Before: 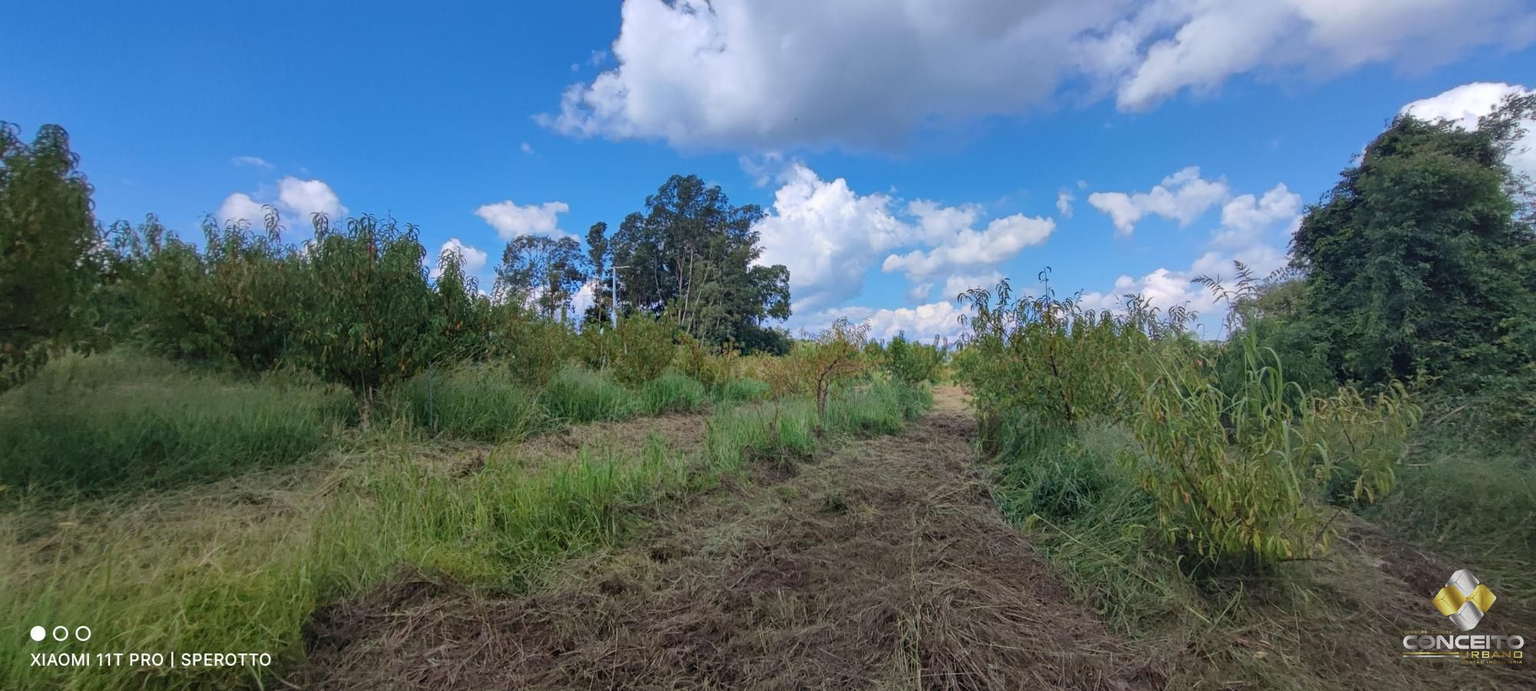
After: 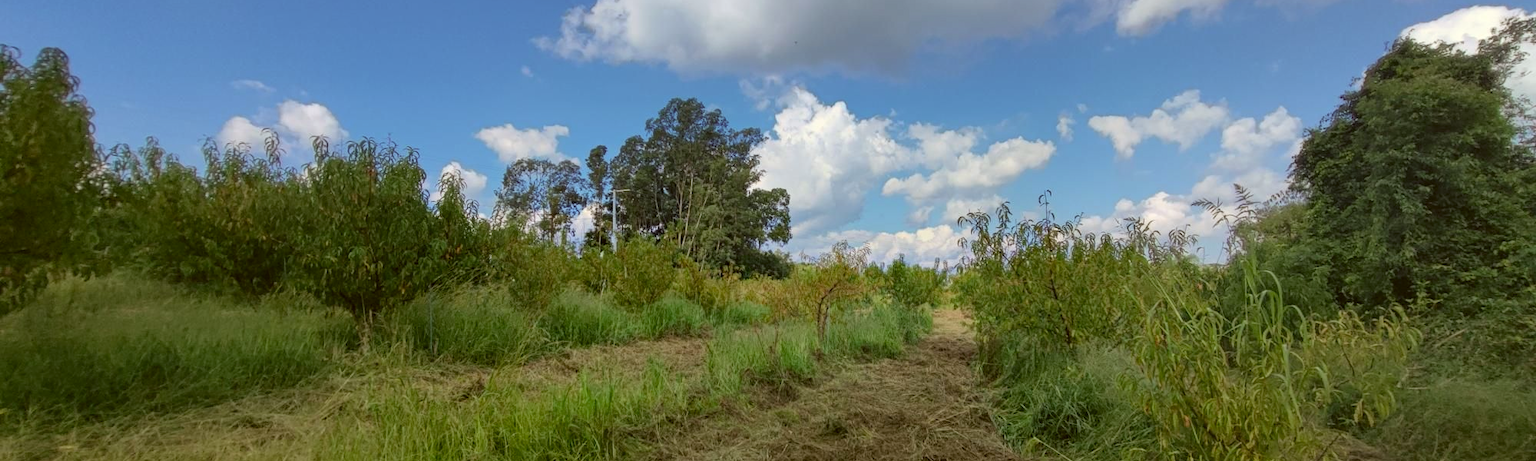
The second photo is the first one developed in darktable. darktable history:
crop: top 11.172%, bottom 22.03%
color correction: highlights a* -1.32, highlights b* 10.05, shadows a* 0.686, shadows b* 19.28
